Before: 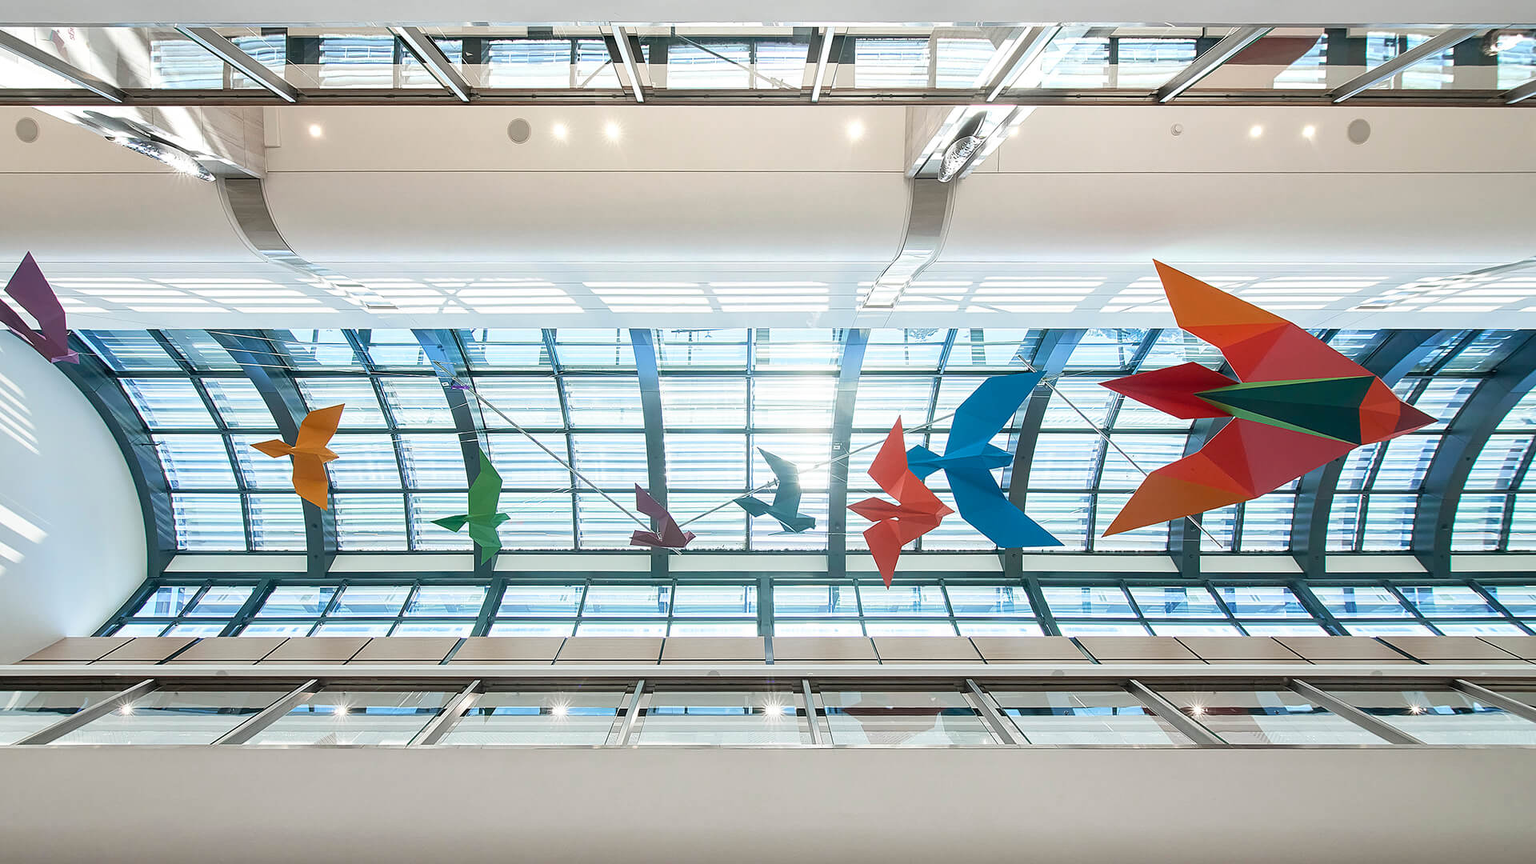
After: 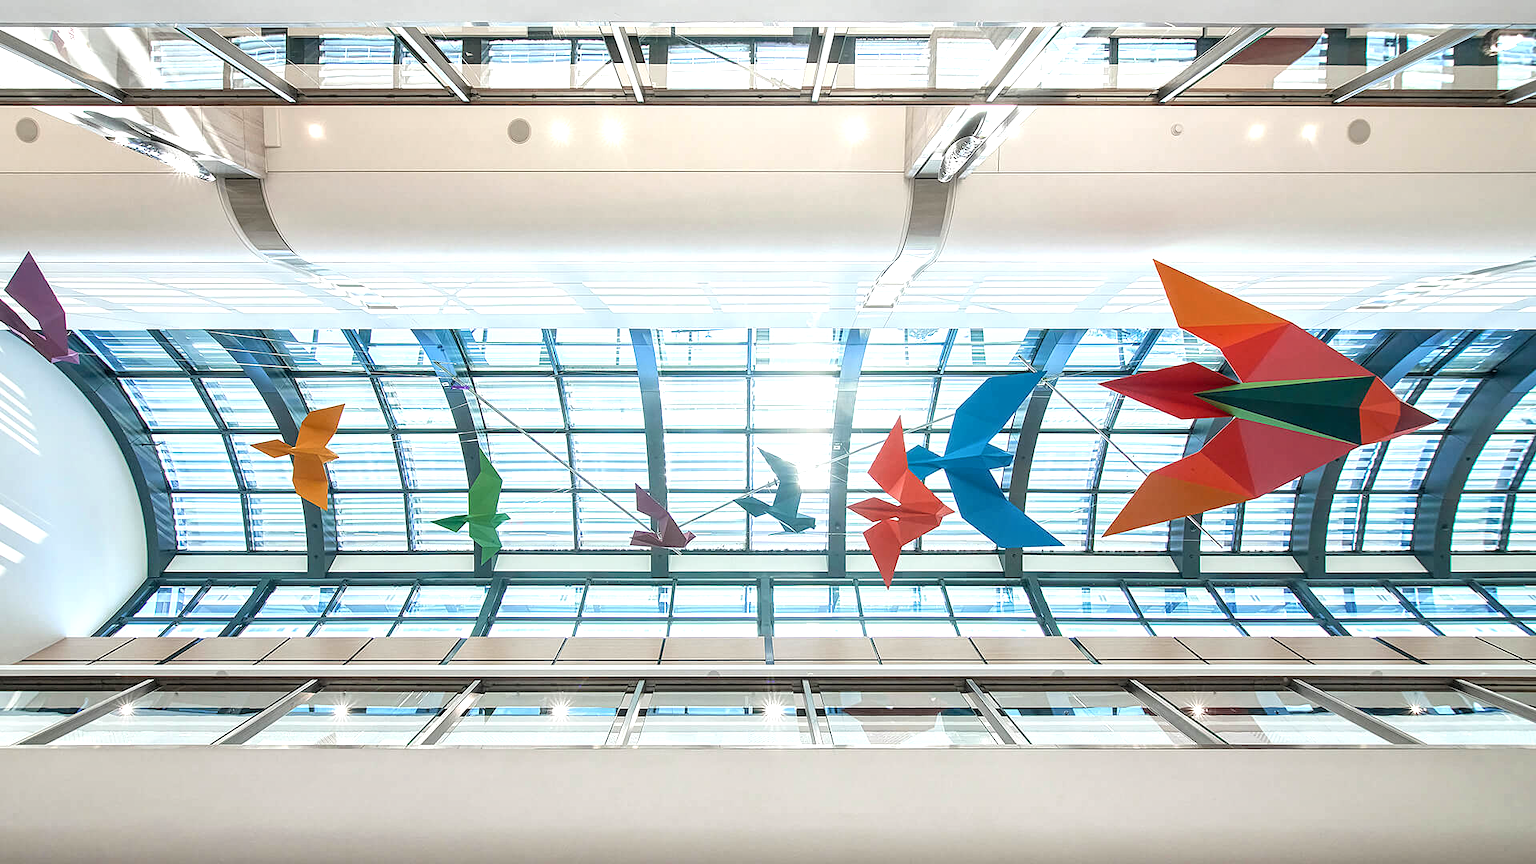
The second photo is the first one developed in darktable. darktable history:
local contrast: on, module defaults
tone equalizer: -8 EV -0.433 EV, -7 EV -0.379 EV, -6 EV -0.355 EV, -5 EV -0.214 EV, -3 EV 0.192 EV, -2 EV 0.319 EV, -1 EV 0.405 EV, +0 EV 0.399 EV
